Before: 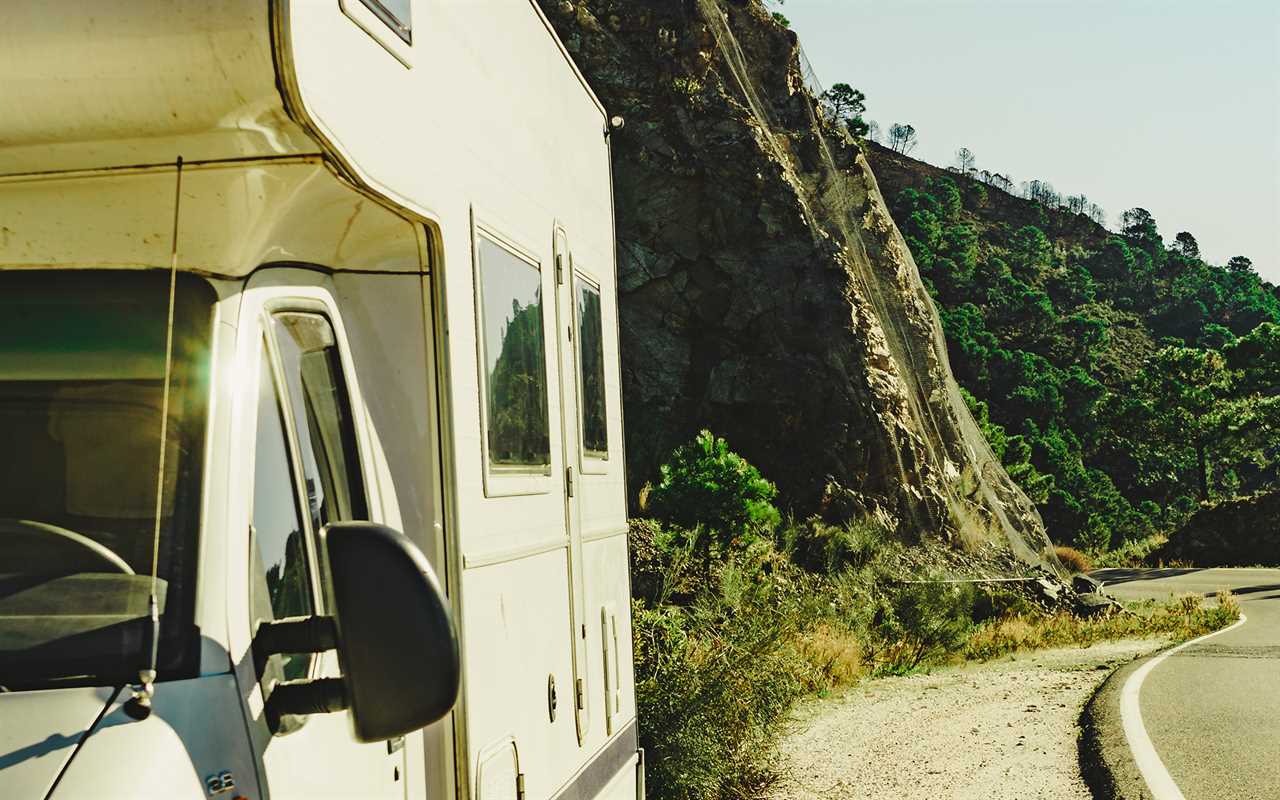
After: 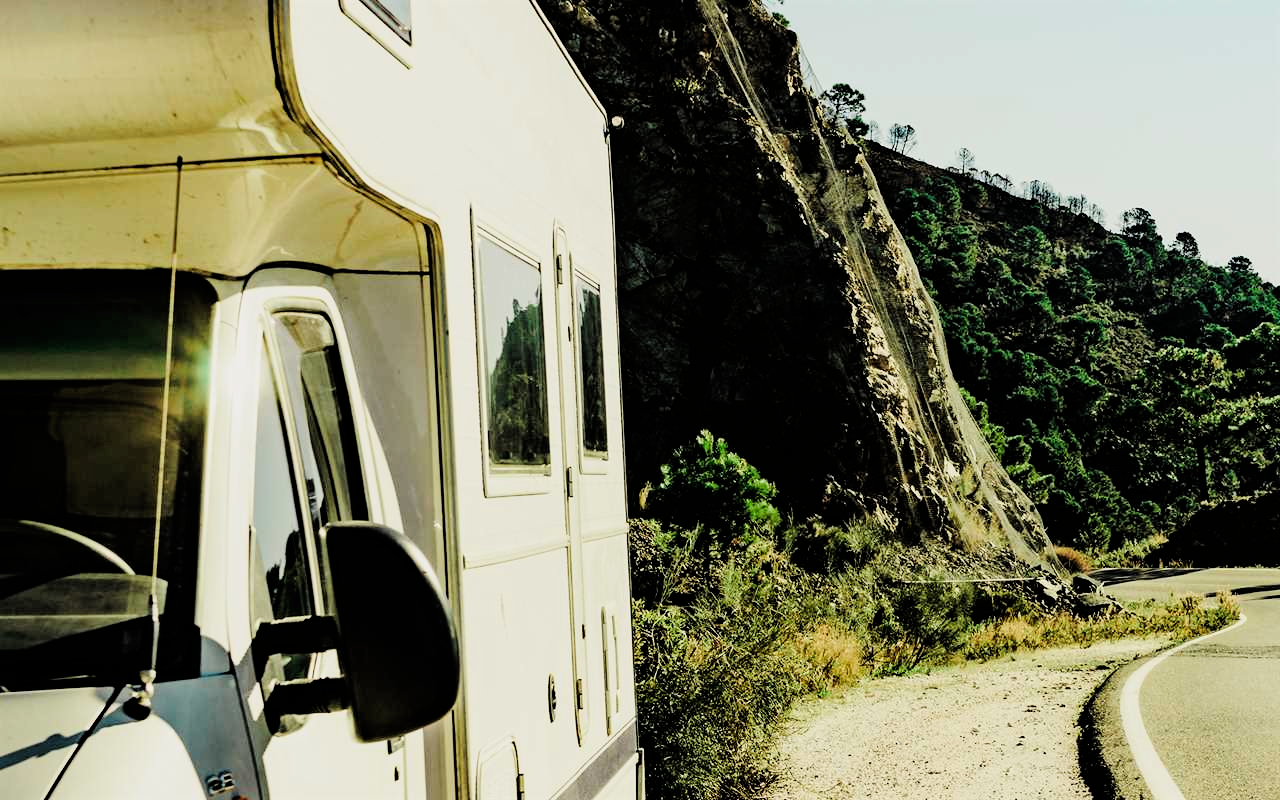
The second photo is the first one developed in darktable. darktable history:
filmic rgb: black relative exposure -4.8 EV, white relative exposure 4.01 EV, threshold 2.95 EV, hardness 2.8, enable highlight reconstruction true
tone equalizer: -8 EV -0.781 EV, -7 EV -0.689 EV, -6 EV -0.579 EV, -5 EV -0.392 EV, -3 EV 0.4 EV, -2 EV 0.6 EV, -1 EV 0.675 EV, +0 EV 0.746 EV, edges refinement/feathering 500, mask exposure compensation -1.57 EV, preserve details no
